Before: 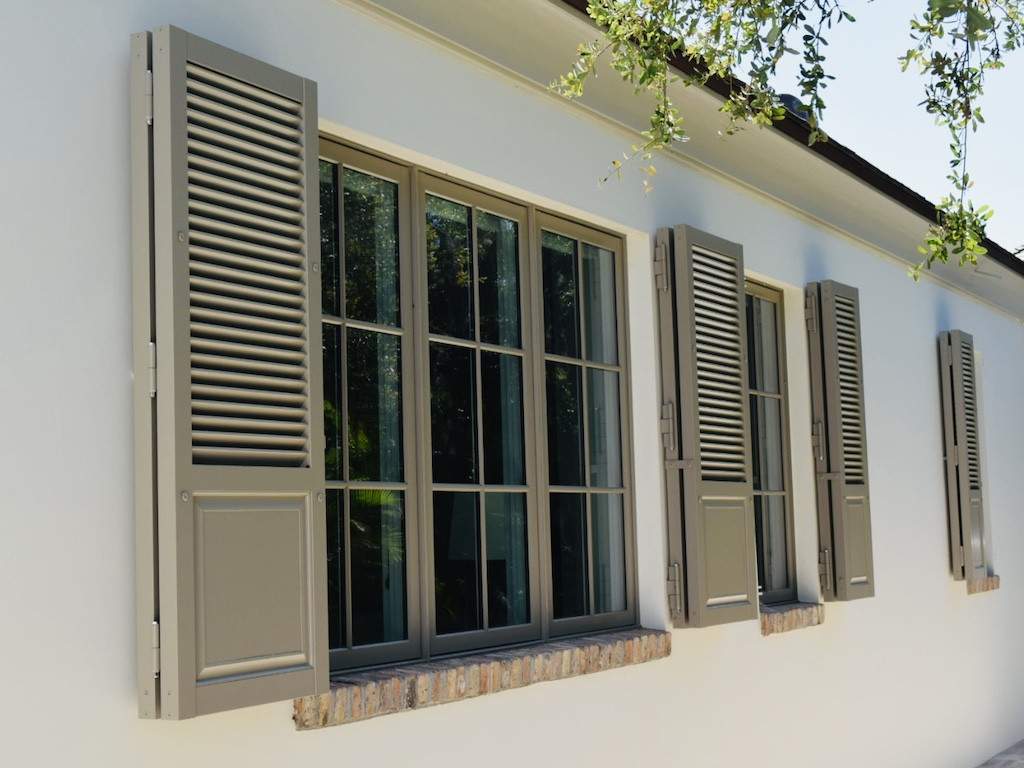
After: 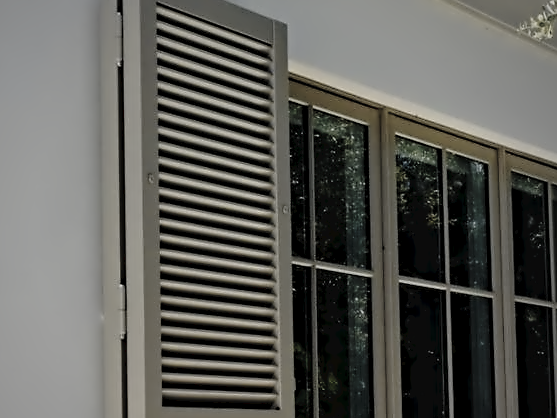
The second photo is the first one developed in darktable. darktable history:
color zones: curves: ch0 [(0, 0.6) (0.129, 0.585) (0.193, 0.596) (0.429, 0.5) (0.571, 0.5) (0.714, 0.5) (0.857, 0.5) (1, 0.6)]; ch1 [(0, 0.453) (0.112, 0.245) (0.213, 0.252) (0.429, 0.233) (0.571, 0.231) (0.683, 0.242) (0.857, 0.296) (1, 0.453)]
tone curve: curves: ch0 [(0, 0) (0.003, 0.031) (0.011, 0.031) (0.025, 0.03) (0.044, 0.035) (0.069, 0.054) (0.1, 0.081) (0.136, 0.11) (0.177, 0.147) (0.224, 0.209) (0.277, 0.283) (0.335, 0.369) (0.399, 0.44) (0.468, 0.517) (0.543, 0.601) (0.623, 0.684) (0.709, 0.766) (0.801, 0.846) (0.898, 0.927) (1, 1)], preserve colors none
contrast equalizer: y [[0.5, 0.542, 0.583, 0.625, 0.667, 0.708], [0.5 ×6], [0.5 ×6], [0, 0.033, 0.067, 0.1, 0.133, 0.167], [0, 0.05, 0.1, 0.15, 0.2, 0.25]]
exposure: exposure -0.945 EV, compensate exposure bias true, compensate highlight preservation false
color balance rgb: perceptual saturation grading › global saturation 25.731%, global vibrance 20%
crop and rotate: left 3.024%, top 7.587%, right 42.496%, bottom 37.977%
vignetting: brightness -0.289, center (-0.082, 0.069)
